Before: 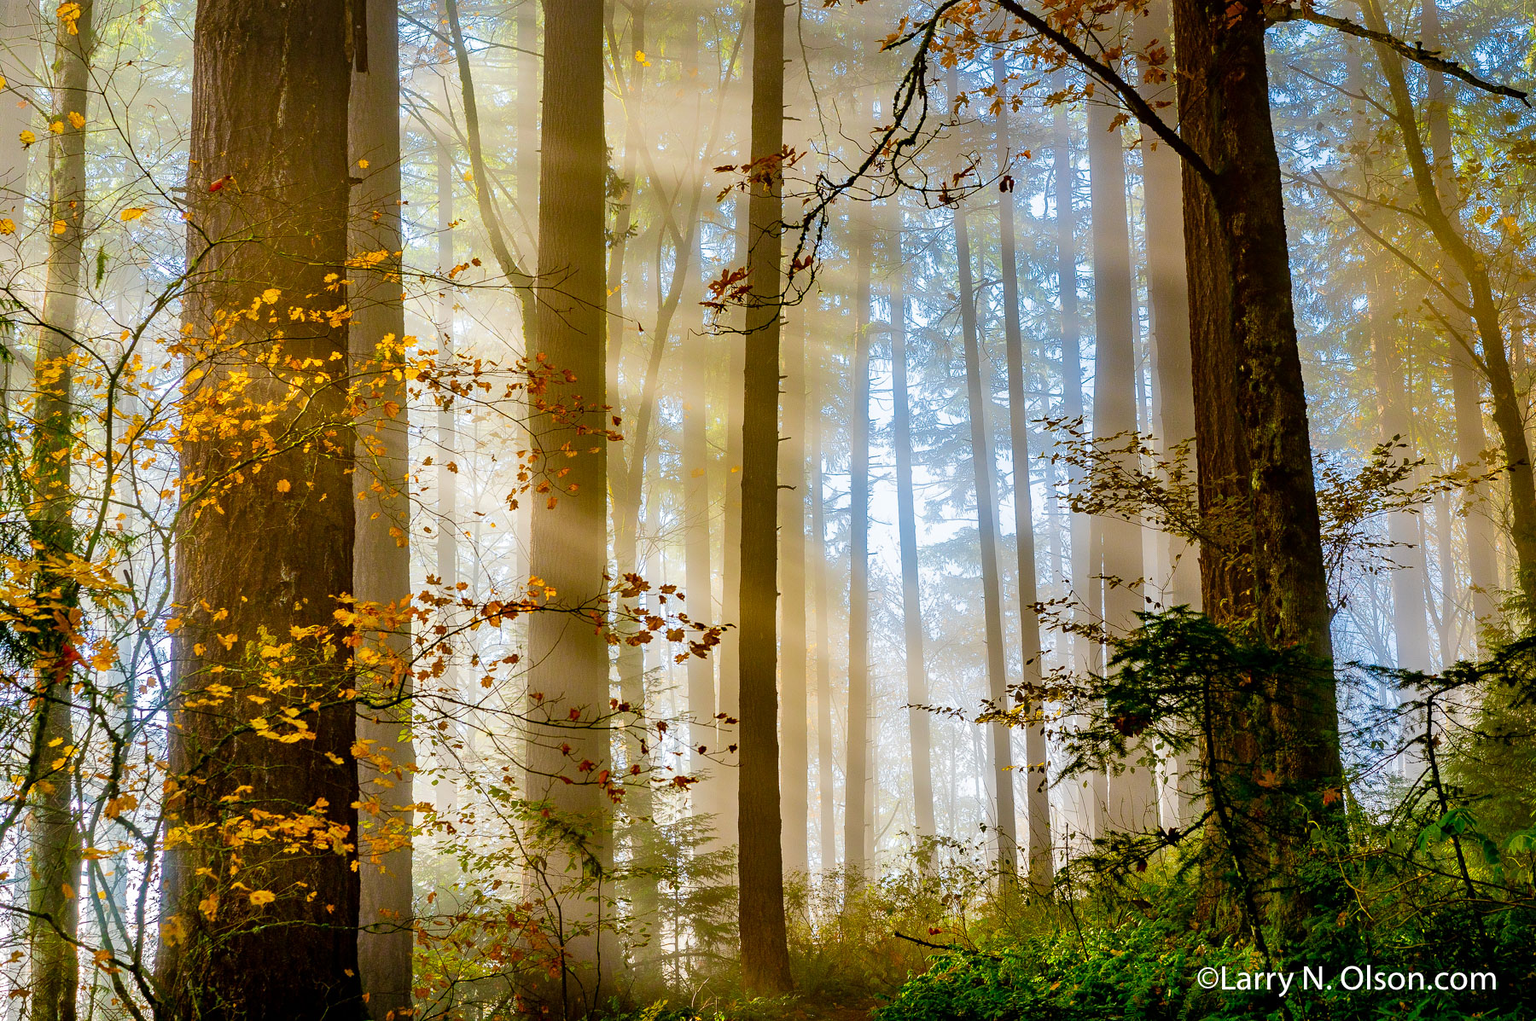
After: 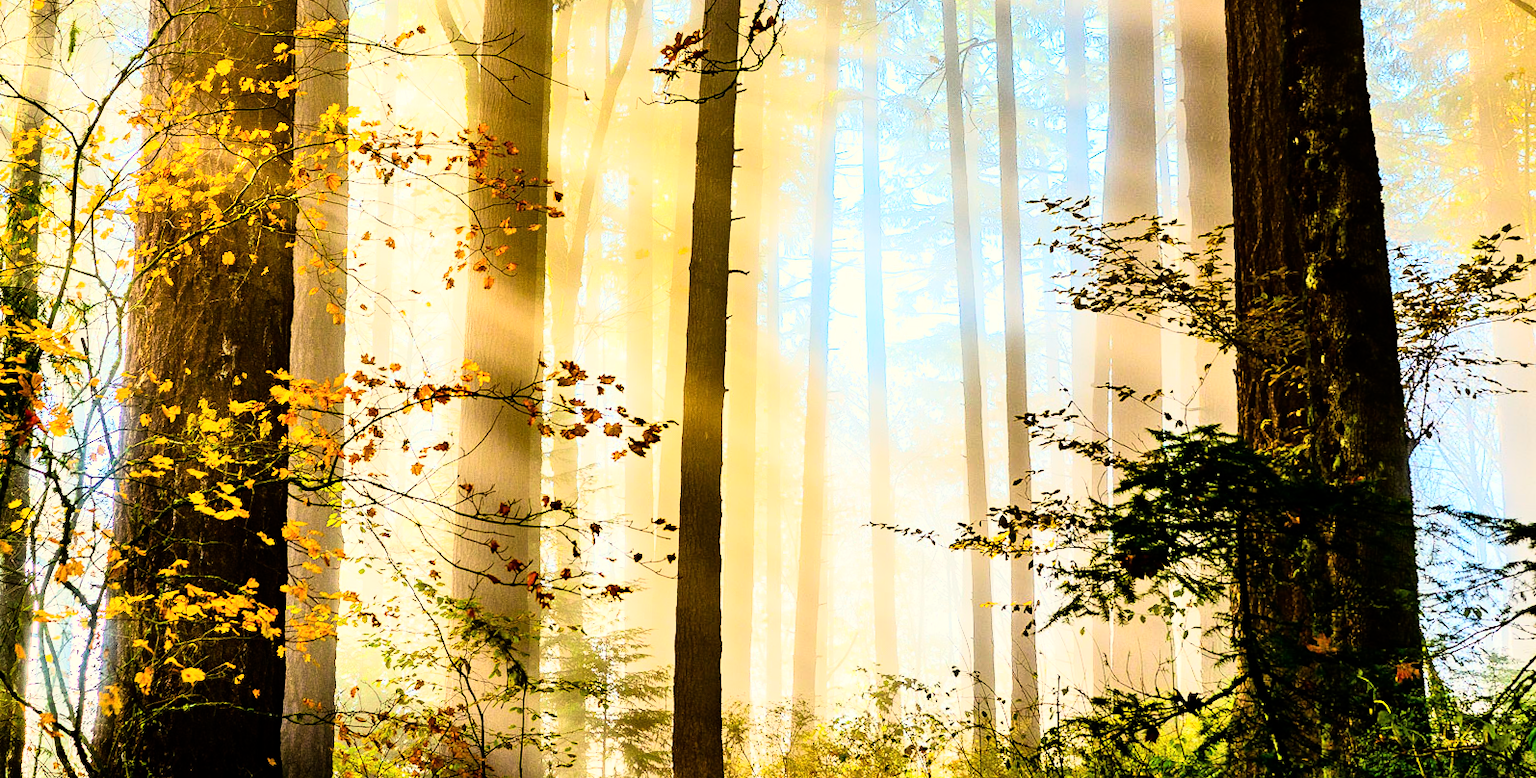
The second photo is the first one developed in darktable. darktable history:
rotate and perspective: rotation 1.69°, lens shift (vertical) -0.023, lens shift (horizontal) -0.291, crop left 0.025, crop right 0.988, crop top 0.092, crop bottom 0.842
crop: top 20.916%, right 9.437%, bottom 0.316%
white balance: red 1.029, blue 0.92
rgb curve: curves: ch0 [(0, 0) (0.21, 0.15) (0.24, 0.21) (0.5, 0.75) (0.75, 0.96) (0.89, 0.99) (1, 1)]; ch1 [(0, 0.02) (0.21, 0.13) (0.25, 0.2) (0.5, 0.67) (0.75, 0.9) (0.89, 0.97) (1, 1)]; ch2 [(0, 0.02) (0.21, 0.13) (0.25, 0.2) (0.5, 0.67) (0.75, 0.9) (0.89, 0.97) (1, 1)], compensate middle gray true
